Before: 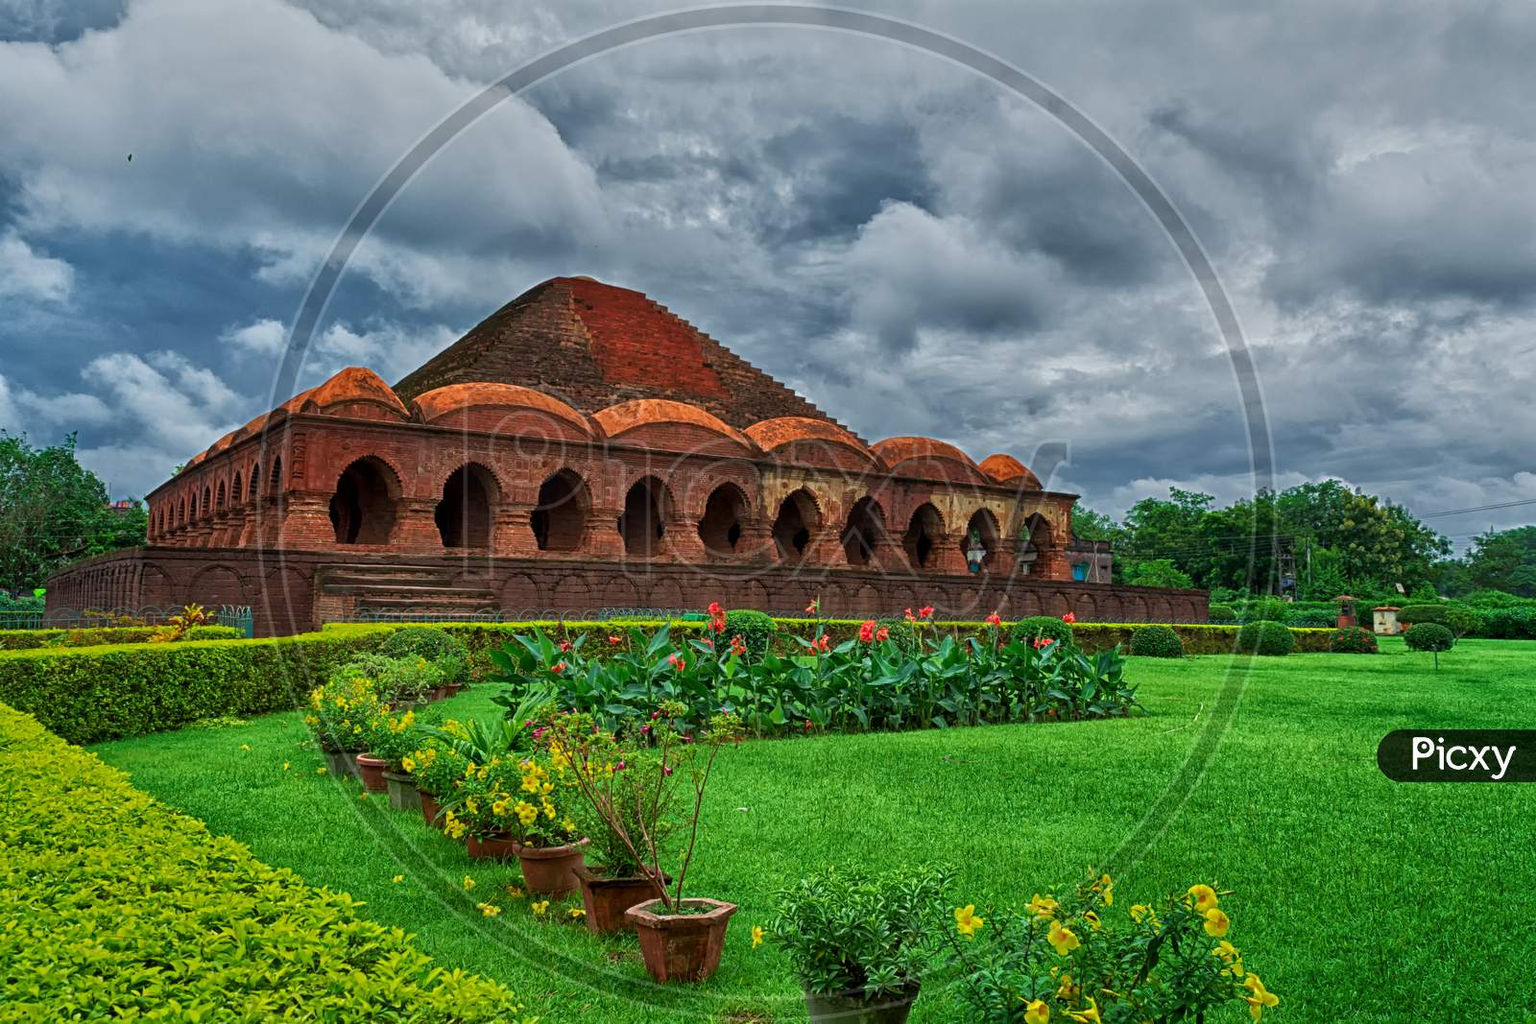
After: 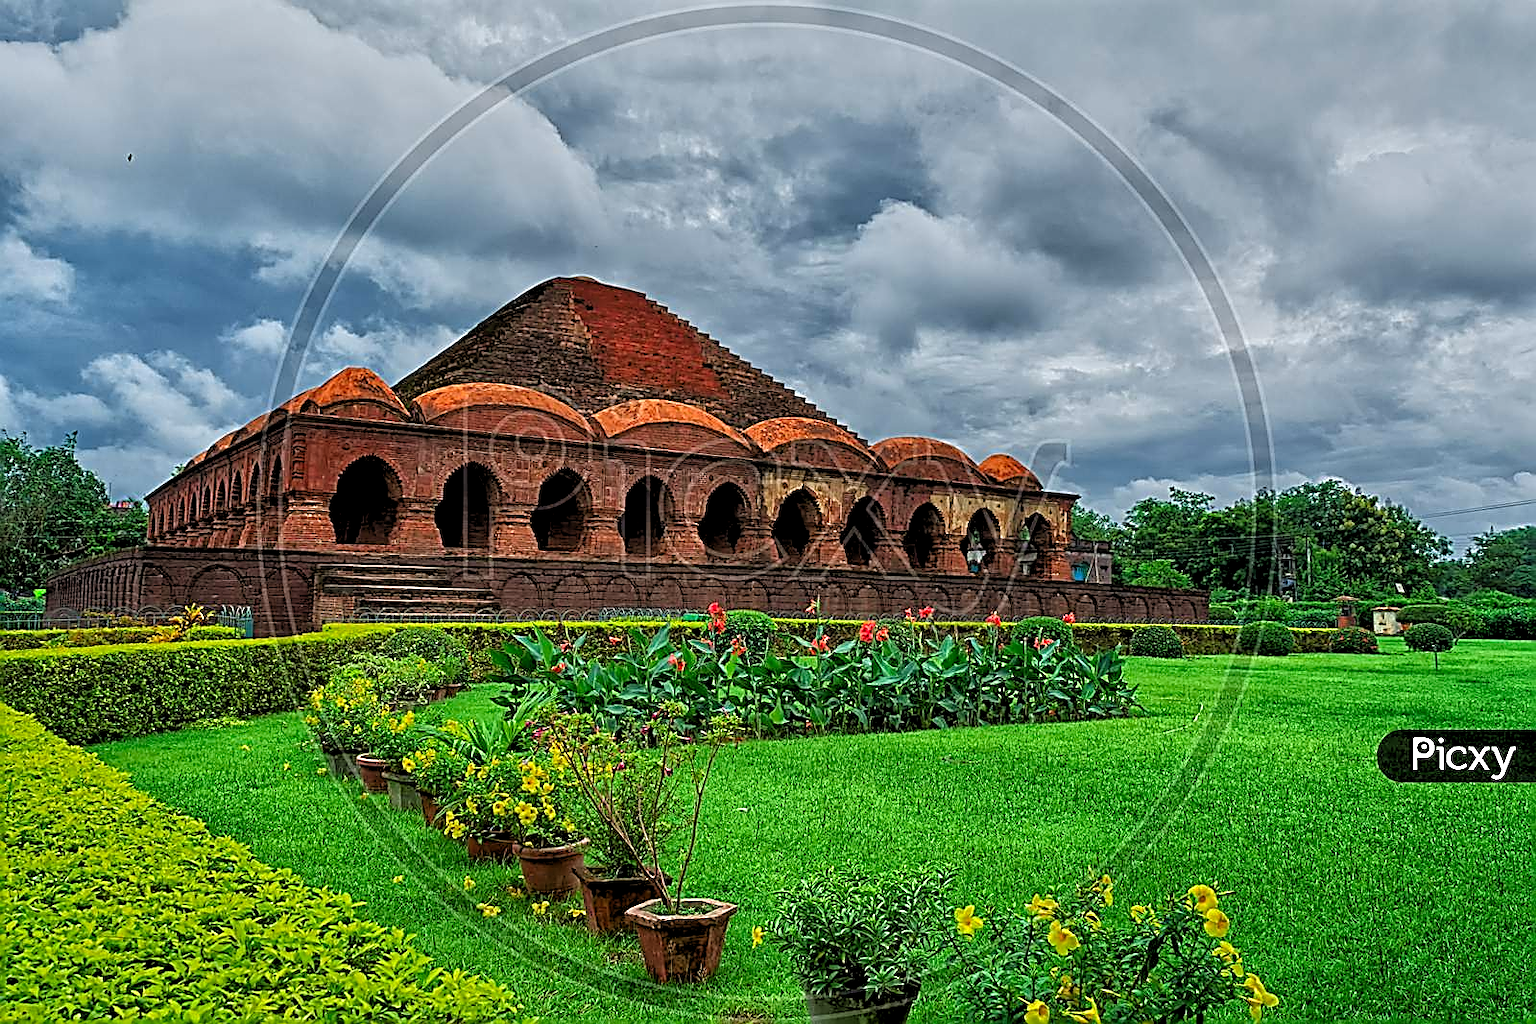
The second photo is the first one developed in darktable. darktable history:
sharpen: radius 1.685, amount 1.294
vibrance: on, module defaults
rgb levels: levels [[0.013, 0.434, 0.89], [0, 0.5, 1], [0, 0.5, 1]]
